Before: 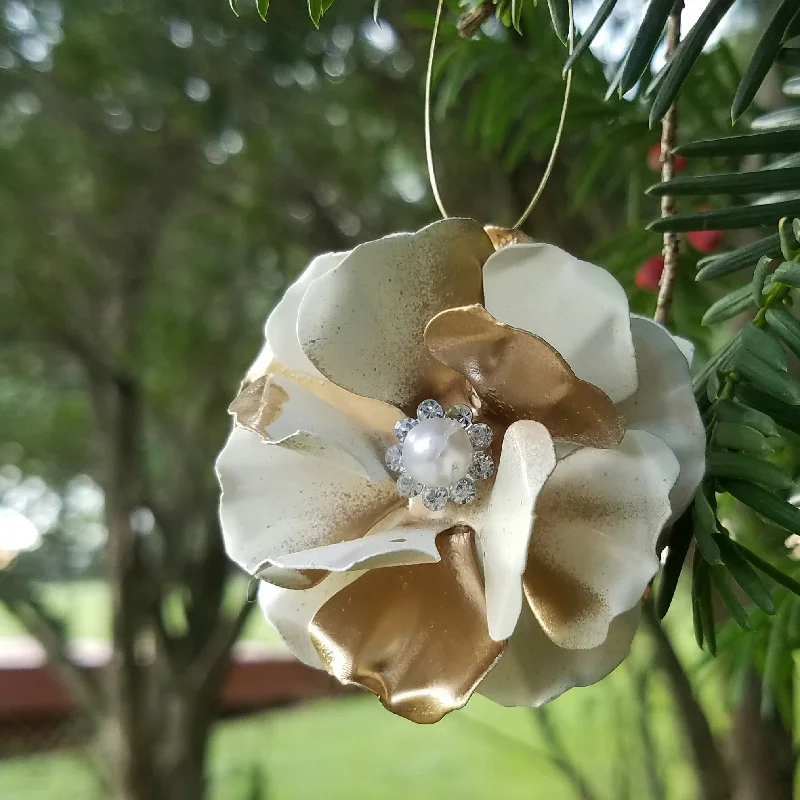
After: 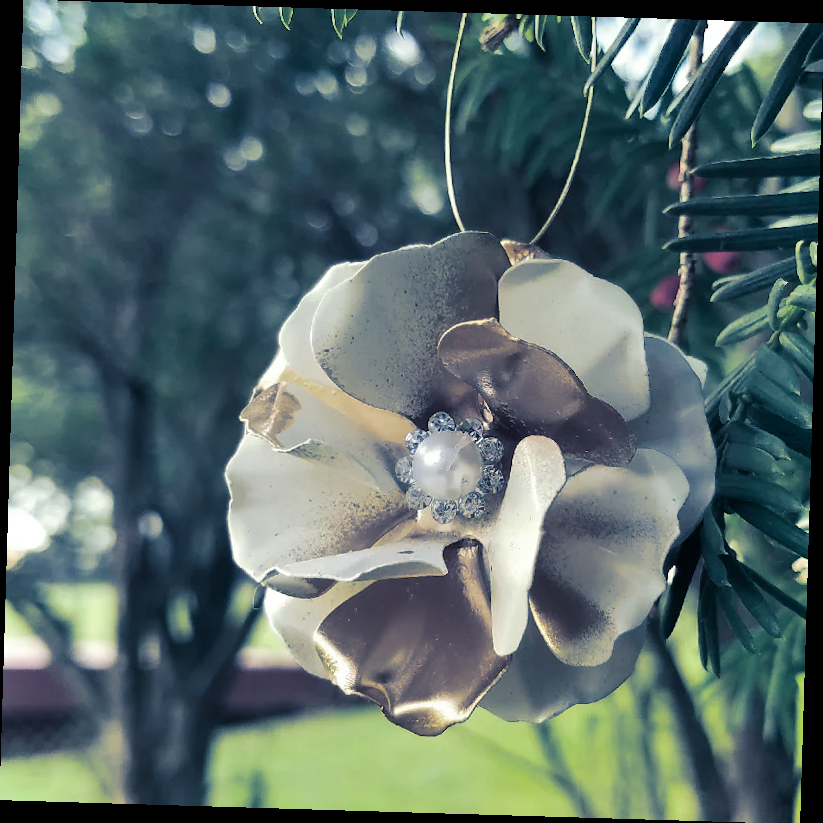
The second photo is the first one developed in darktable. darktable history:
rotate and perspective: rotation 1.72°, automatic cropping off
split-toning: shadows › hue 226.8°, shadows › saturation 0.84
shadows and highlights: shadows 52.42, soften with gaussian
